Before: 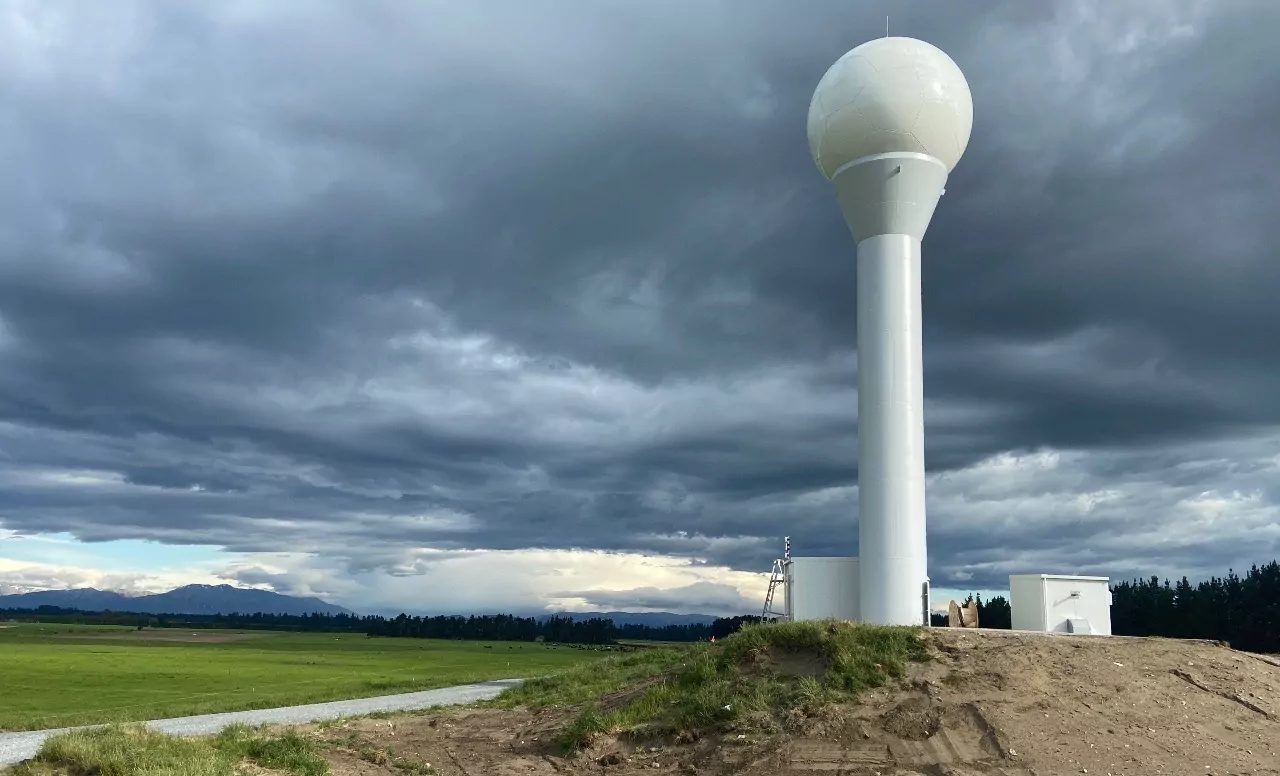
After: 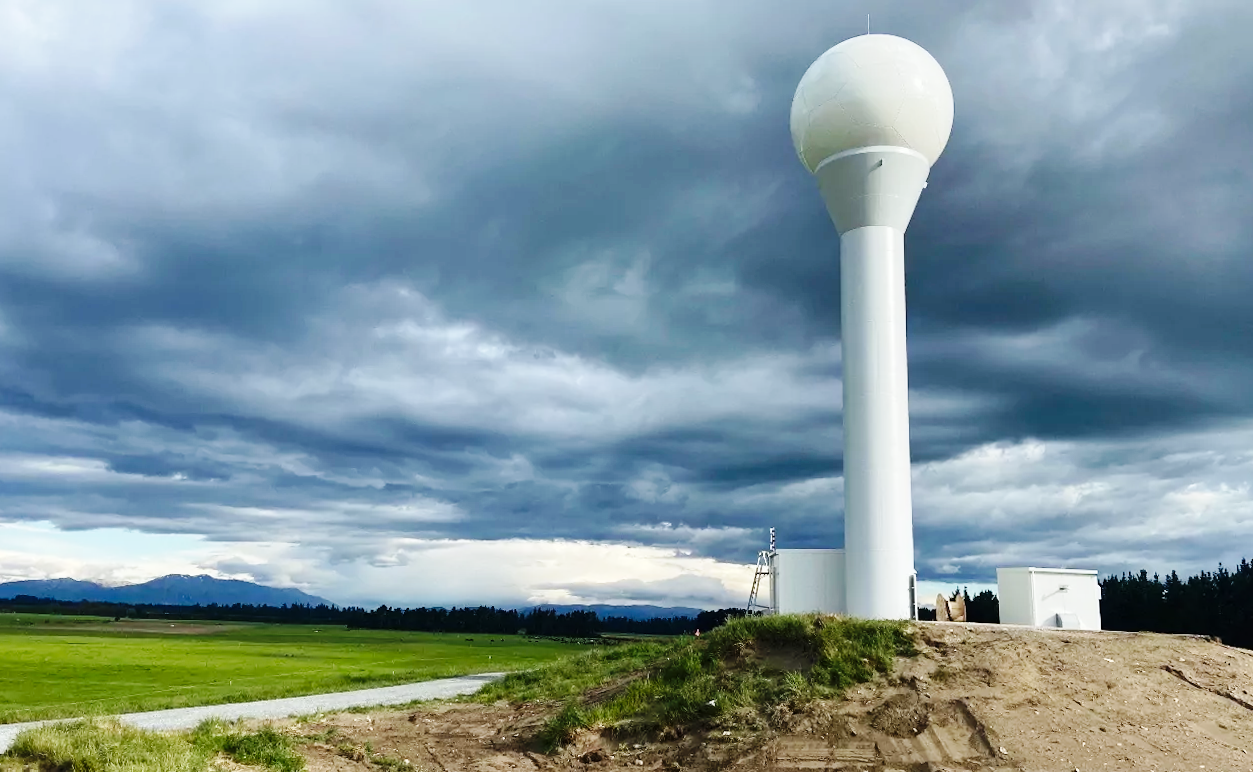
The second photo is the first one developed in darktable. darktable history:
base curve: curves: ch0 [(0, 0) (0.036, 0.025) (0.121, 0.166) (0.206, 0.329) (0.605, 0.79) (1, 1)], preserve colors none
rotate and perspective: rotation 0.226°, lens shift (vertical) -0.042, crop left 0.023, crop right 0.982, crop top 0.006, crop bottom 0.994
